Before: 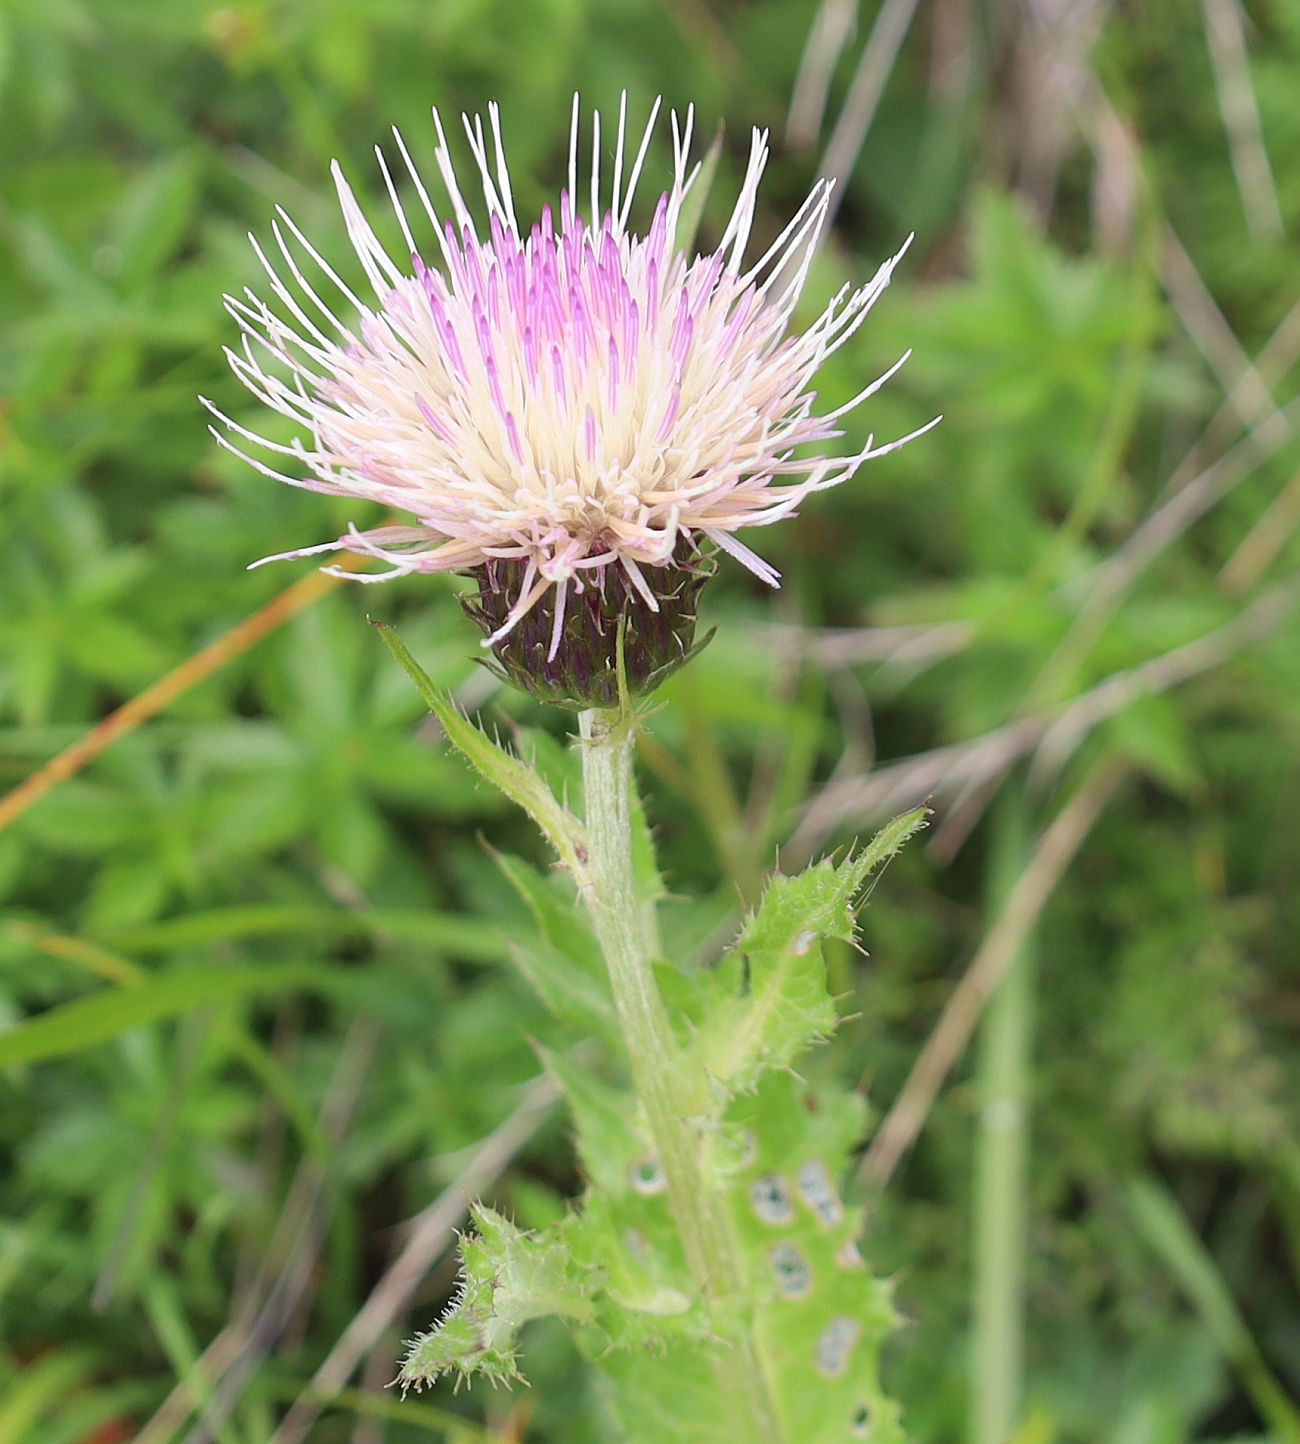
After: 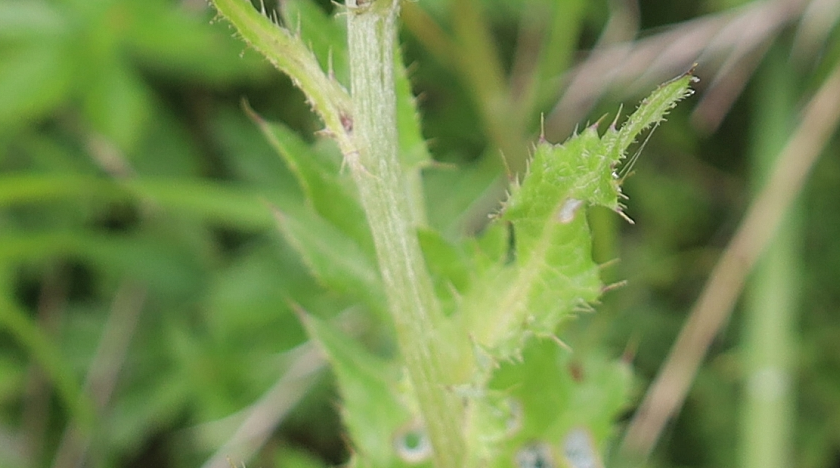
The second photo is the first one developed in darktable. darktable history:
crop: left 18.079%, top 50.706%, right 17.297%, bottom 16.867%
